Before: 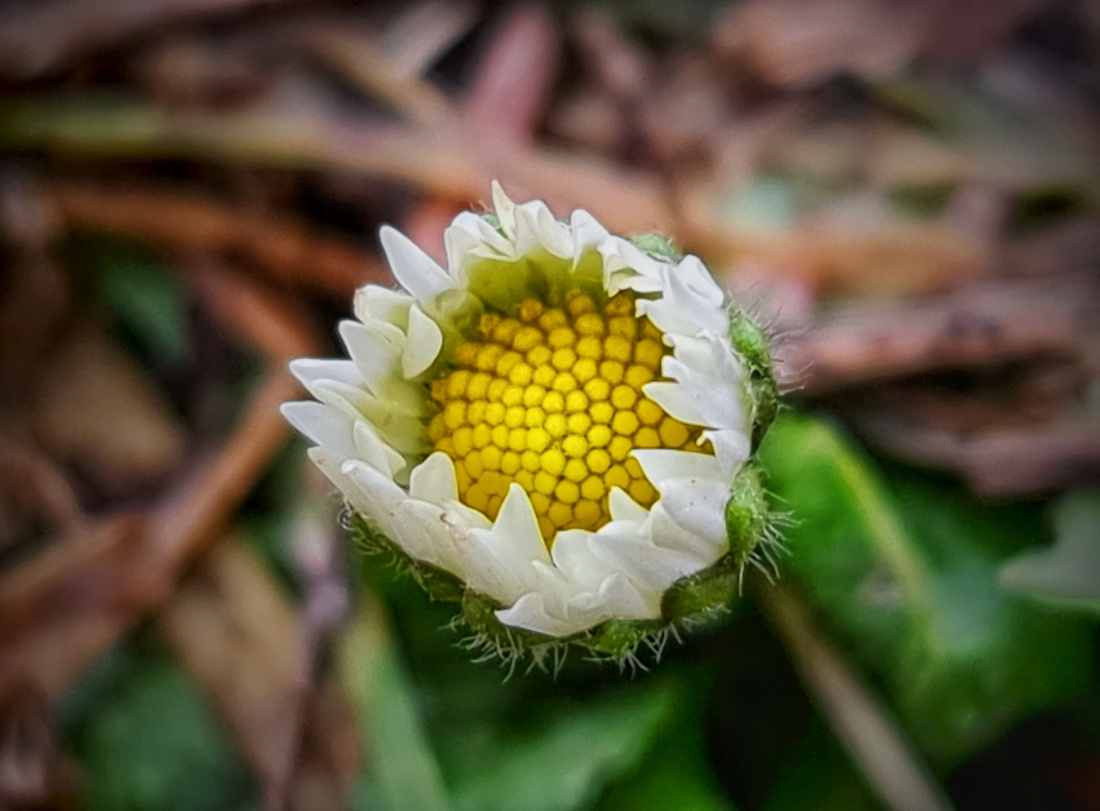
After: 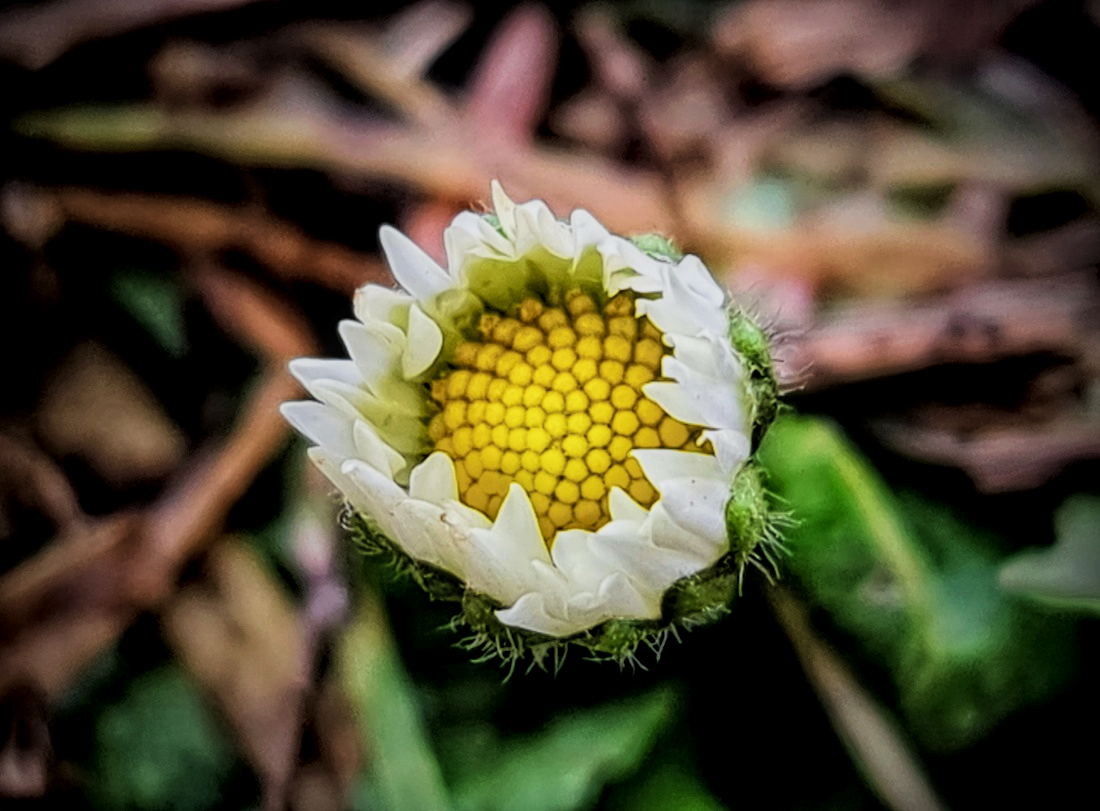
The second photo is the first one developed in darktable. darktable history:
filmic rgb: black relative exposure -5 EV, hardness 2.88, contrast 1.3, highlights saturation mix -30%
local contrast: highlights 99%, shadows 86%, detail 160%, midtone range 0.2
velvia: on, module defaults
